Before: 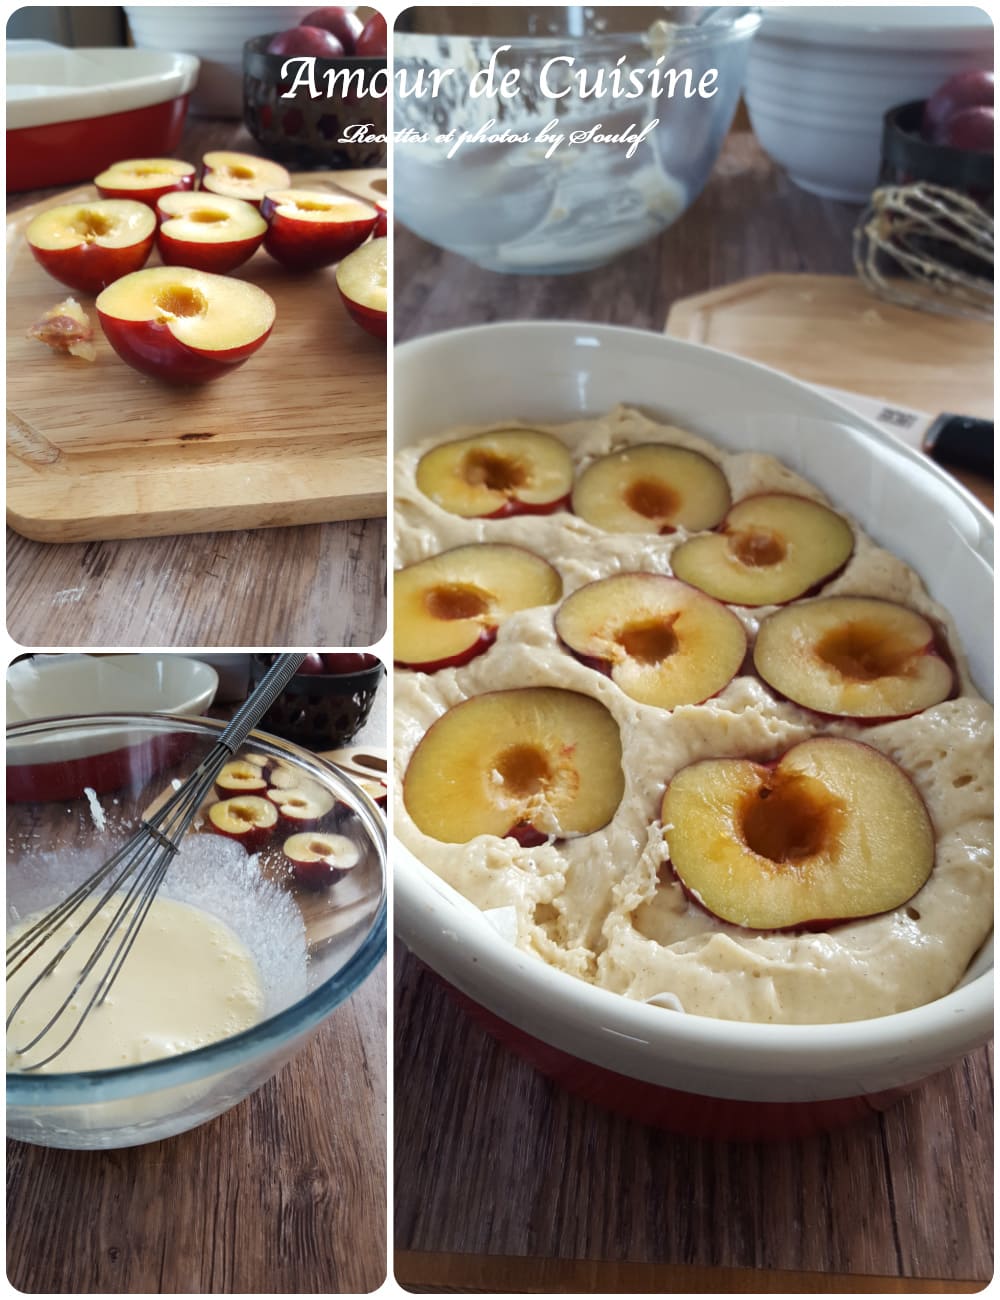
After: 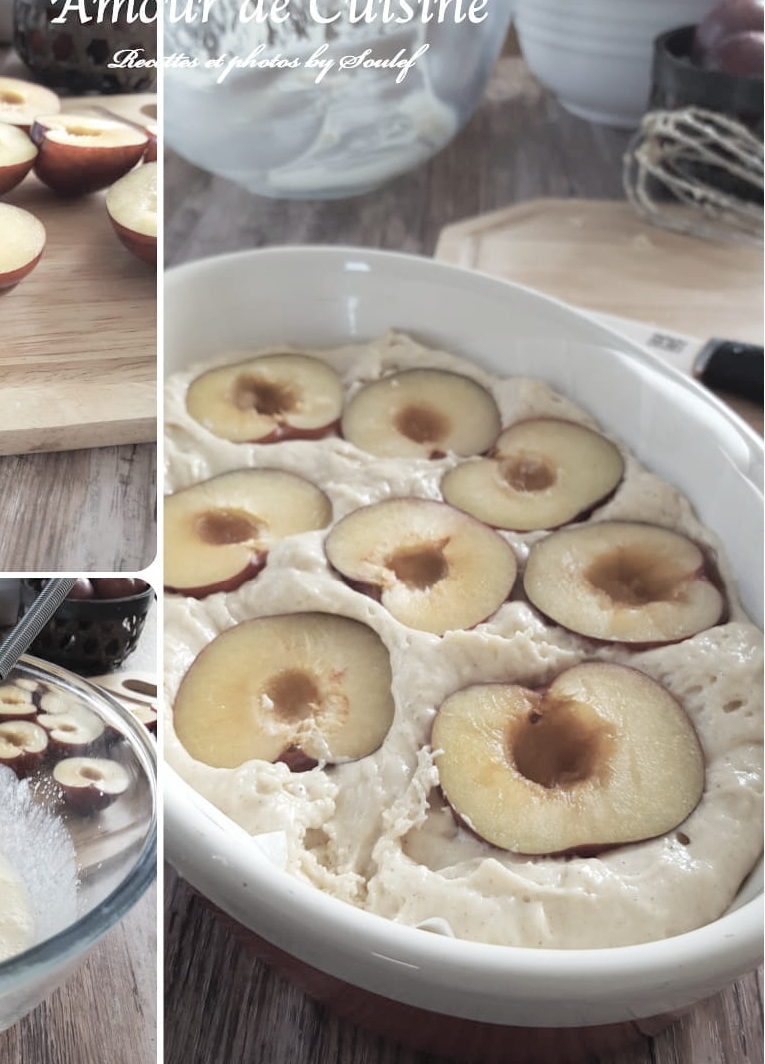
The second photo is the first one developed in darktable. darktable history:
contrast brightness saturation: brightness 0.18, saturation -0.5
crop: left 23.095%, top 5.827%, bottom 11.854%
